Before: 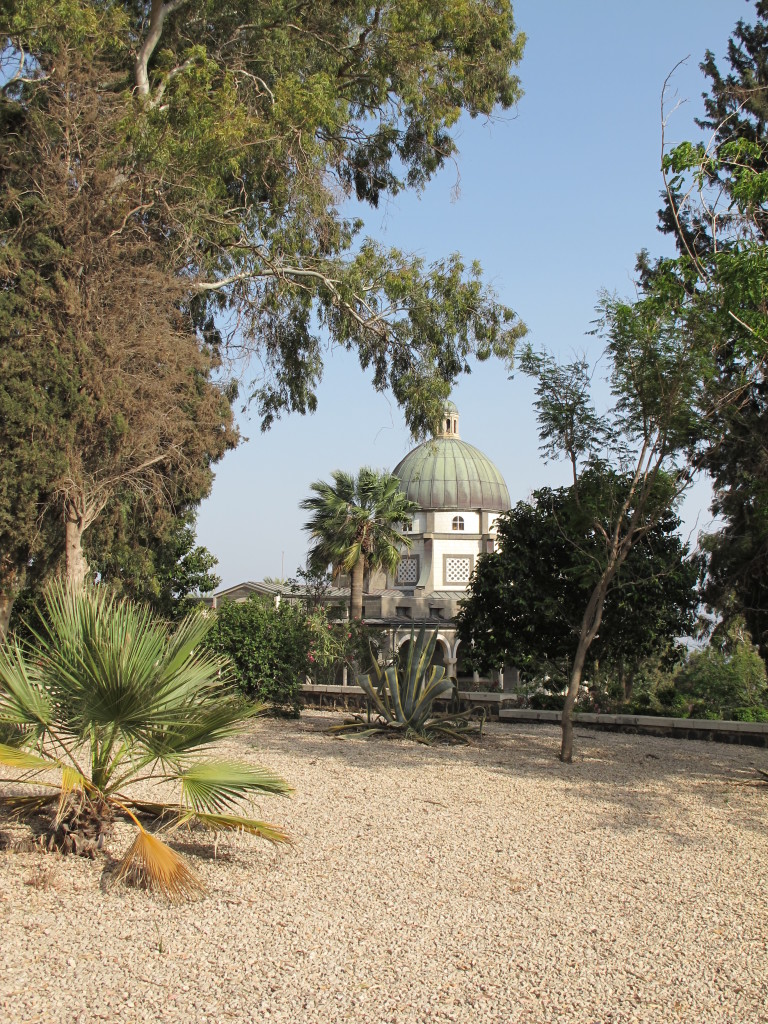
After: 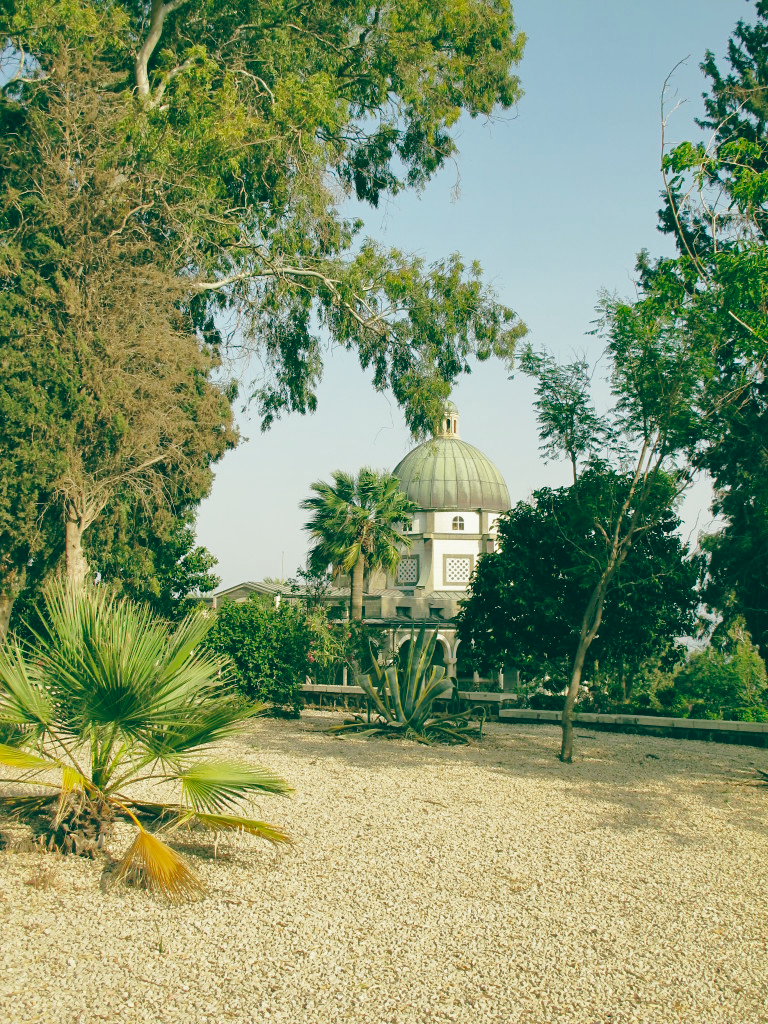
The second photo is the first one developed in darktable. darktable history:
shadows and highlights: shadows 40, highlights -60
color balance: lift [1.005, 0.99, 1.007, 1.01], gamma [1, 1.034, 1.032, 0.966], gain [0.873, 1.055, 1.067, 0.933]
base curve: curves: ch0 [(0, 0) (0.028, 0.03) (0.121, 0.232) (0.46, 0.748) (0.859, 0.968) (1, 1)], preserve colors none
